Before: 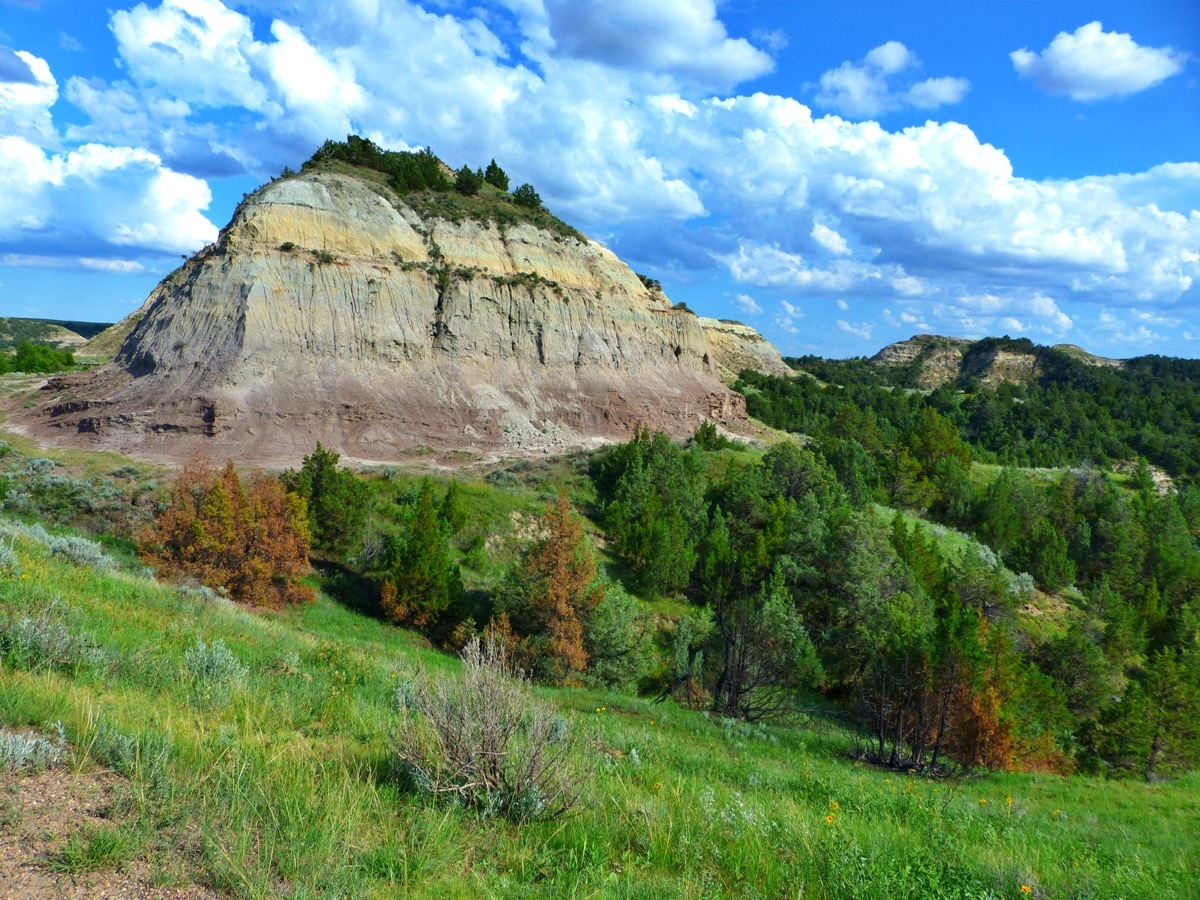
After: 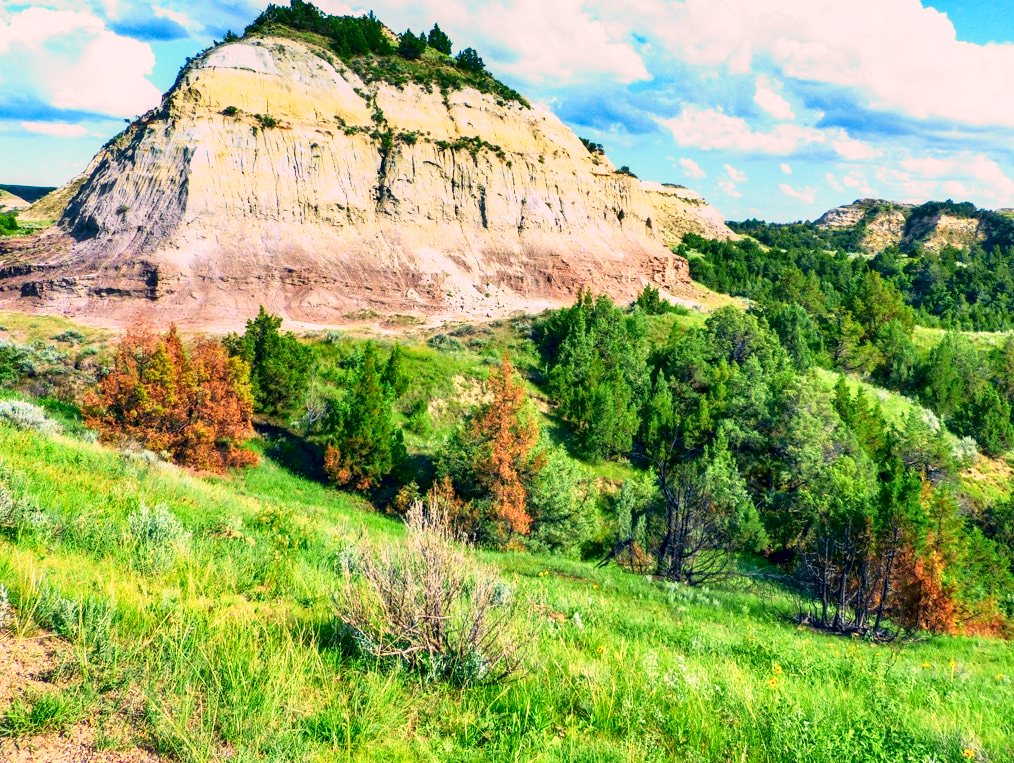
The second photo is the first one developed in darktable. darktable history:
crop and rotate: left 4.754%, top 15.197%, right 10.706%
local contrast: detail 130%
shadows and highlights: soften with gaussian
exposure: black level correction 0.001, exposure 0.5 EV, compensate highlight preservation false
contrast brightness saturation: saturation 0.097
base curve: curves: ch0 [(0, 0) (0.088, 0.125) (0.176, 0.251) (0.354, 0.501) (0.613, 0.749) (1, 0.877)], preserve colors none
color correction: highlights a* 13.98, highlights b* 5.9, shadows a* -6.11, shadows b* -15.96, saturation 0.868
tone curve: curves: ch0 [(0, 0) (0.062, 0.023) (0.168, 0.142) (0.359, 0.419) (0.469, 0.544) (0.634, 0.722) (0.839, 0.909) (0.998, 0.978)]; ch1 [(0, 0) (0.437, 0.408) (0.472, 0.47) (0.502, 0.504) (0.527, 0.546) (0.568, 0.619) (0.608, 0.665) (0.669, 0.748) (0.859, 0.899) (1, 1)]; ch2 [(0, 0) (0.33, 0.301) (0.421, 0.443) (0.473, 0.498) (0.509, 0.5) (0.535, 0.564) (0.575, 0.625) (0.608, 0.667) (1, 1)], color space Lab, independent channels, preserve colors none
